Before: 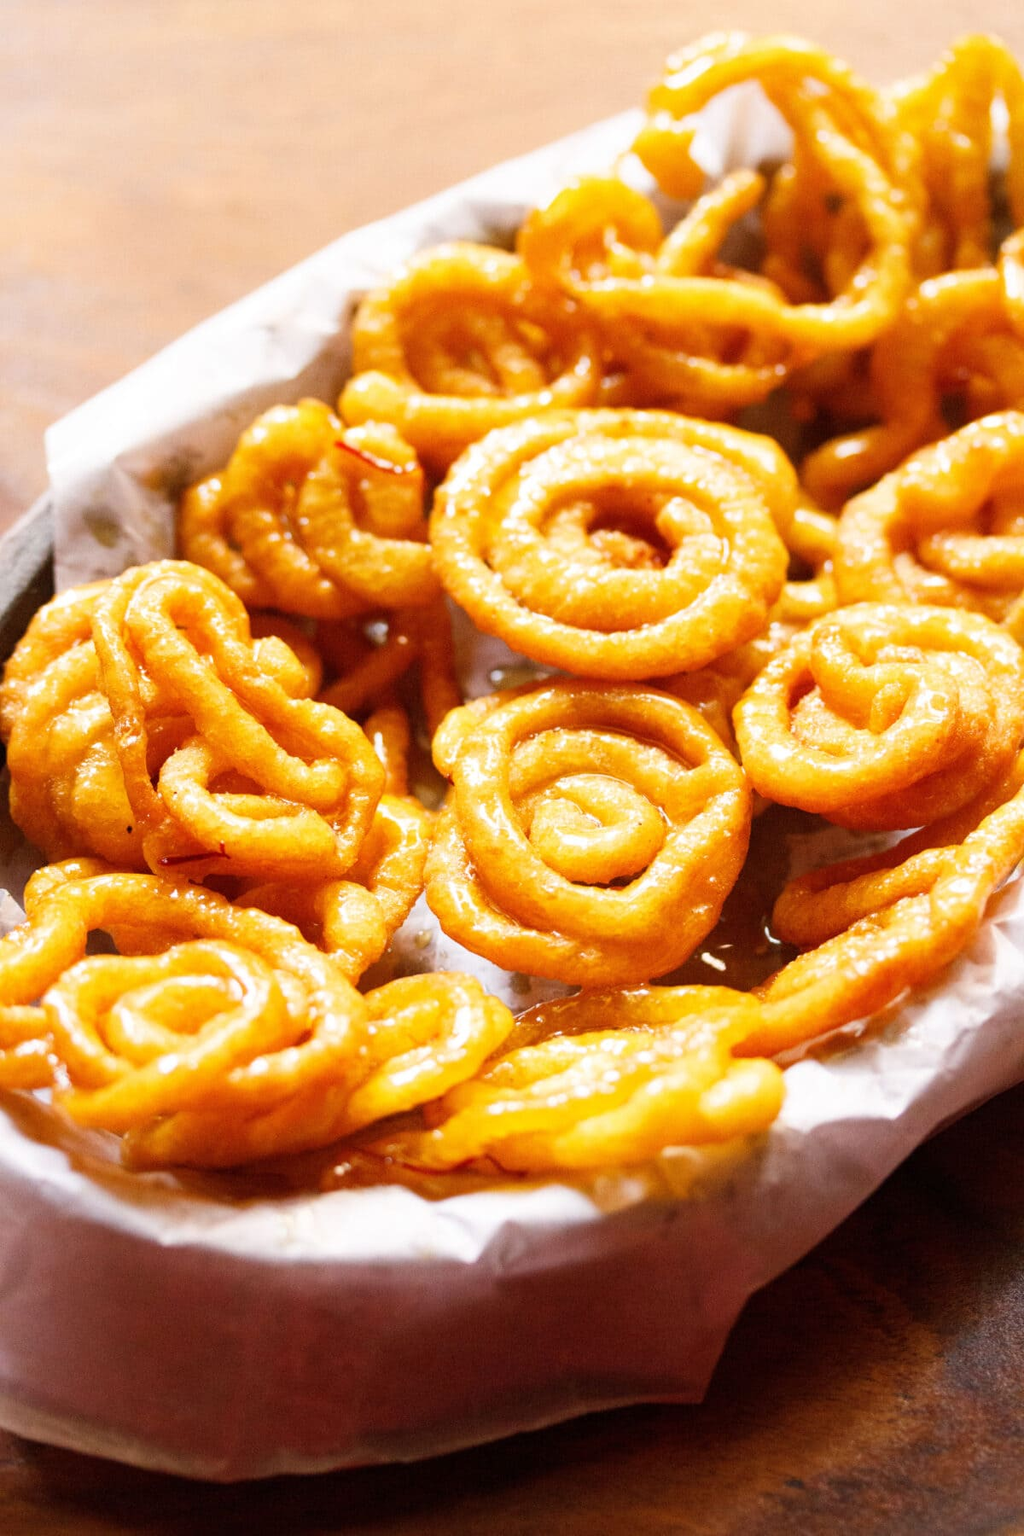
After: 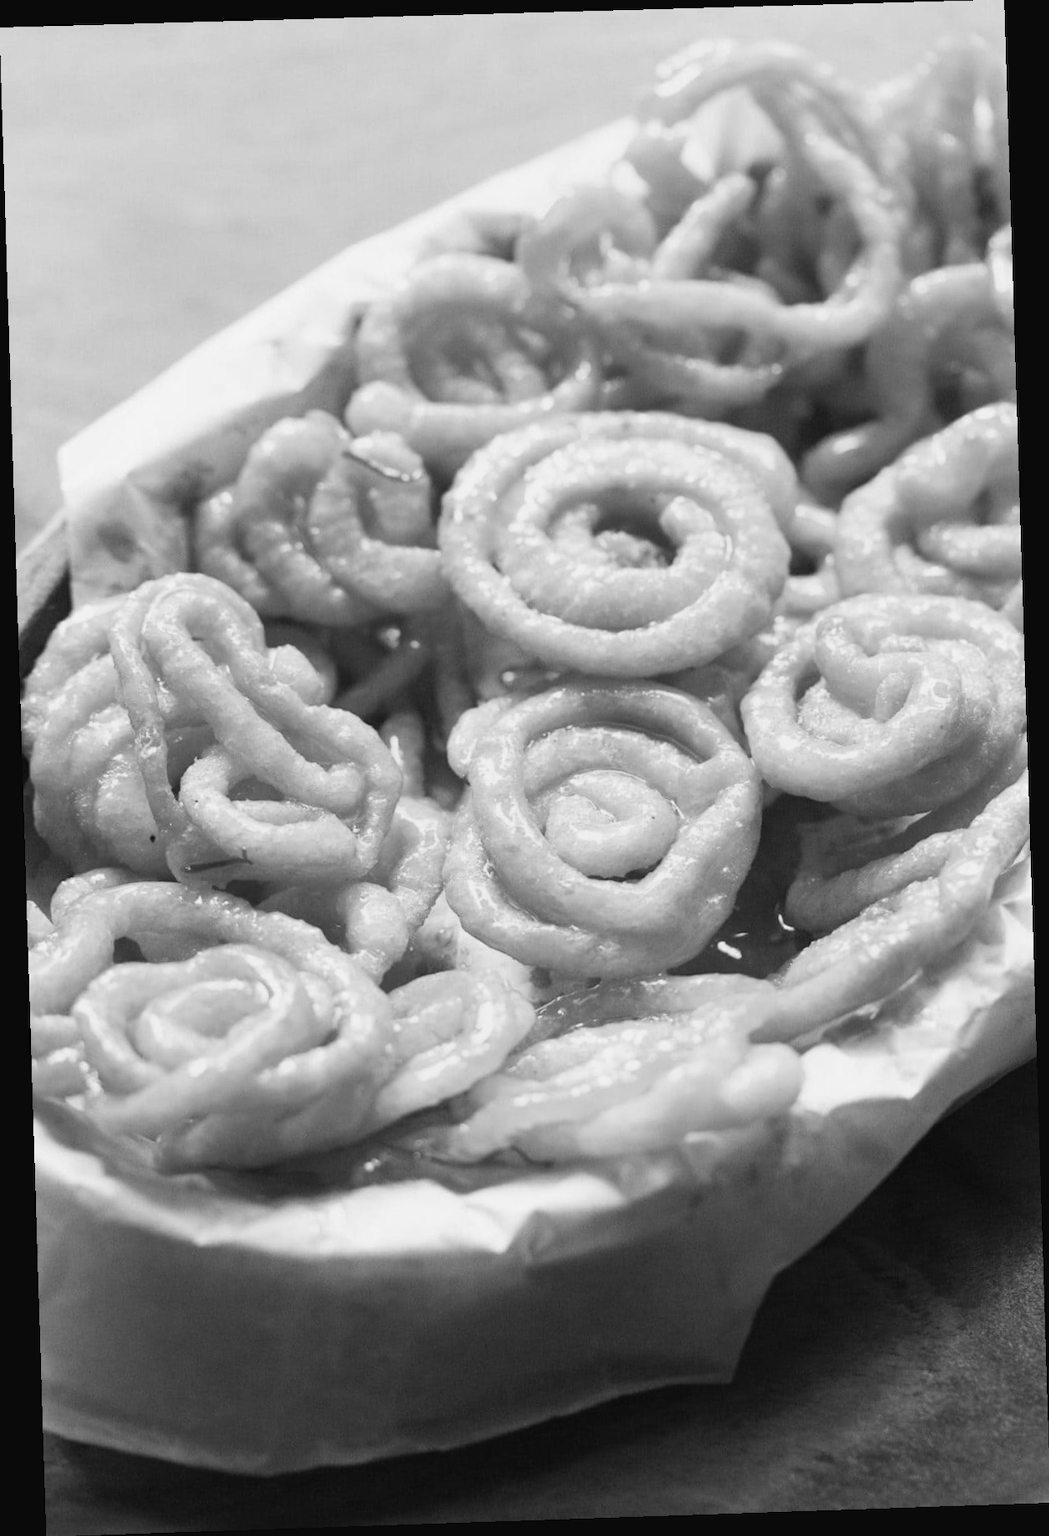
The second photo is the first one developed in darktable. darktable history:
color balance: mode lift, gamma, gain (sRGB), lift [1.04, 1, 1, 0.97], gamma [1.01, 1, 1, 0.97], gain [0.96, 1, 1, 0.97]
rotate and perspective: rotation -1.77°, lens shift (horizontal) 0.004, automatic cropping off
monochrome: on, module defaults
